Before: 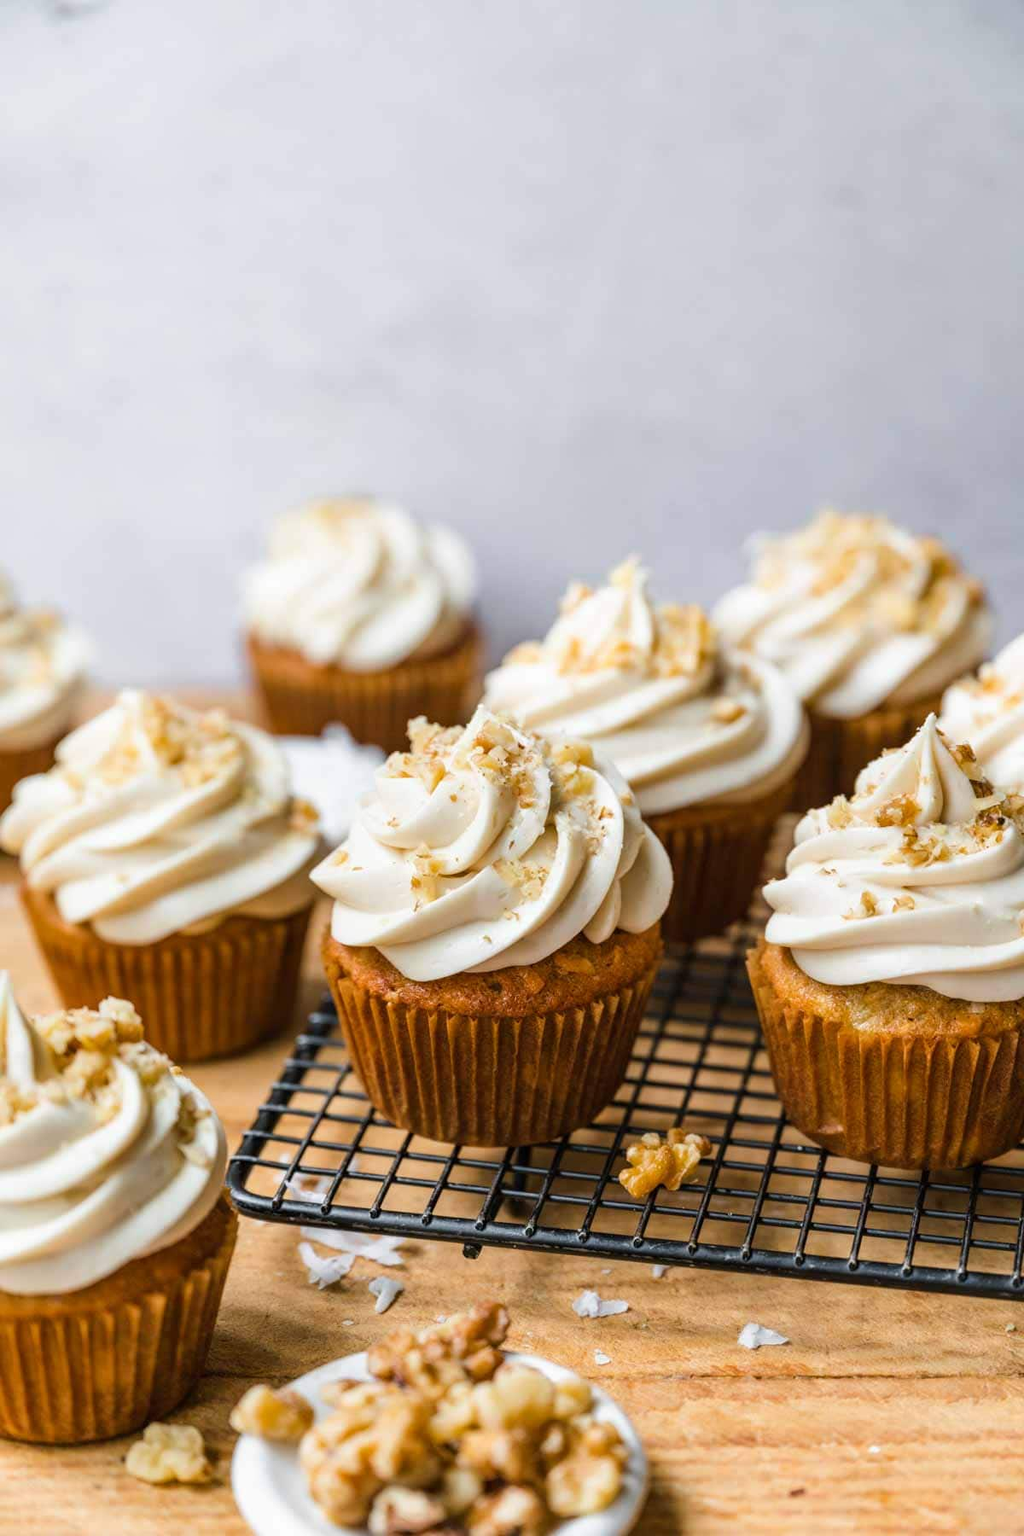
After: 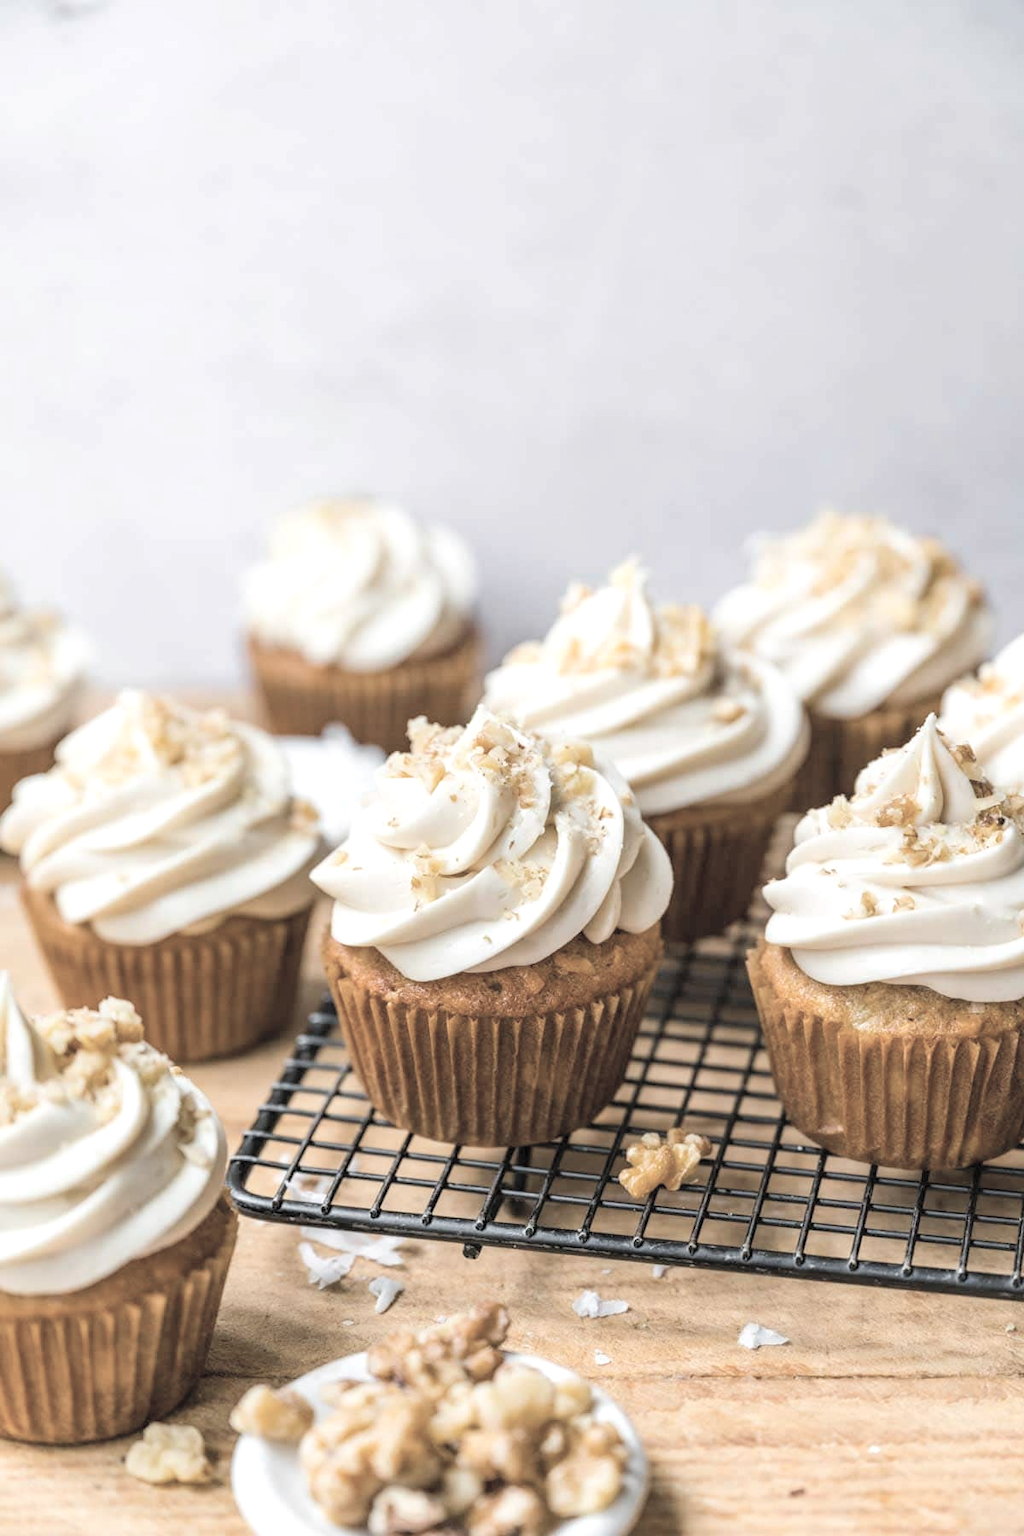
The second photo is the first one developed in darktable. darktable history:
exposure: exposure 0.204 EV, compensate highlight preservation false
contrast brightness saturation: brightness 0.184, saturation -0.486
